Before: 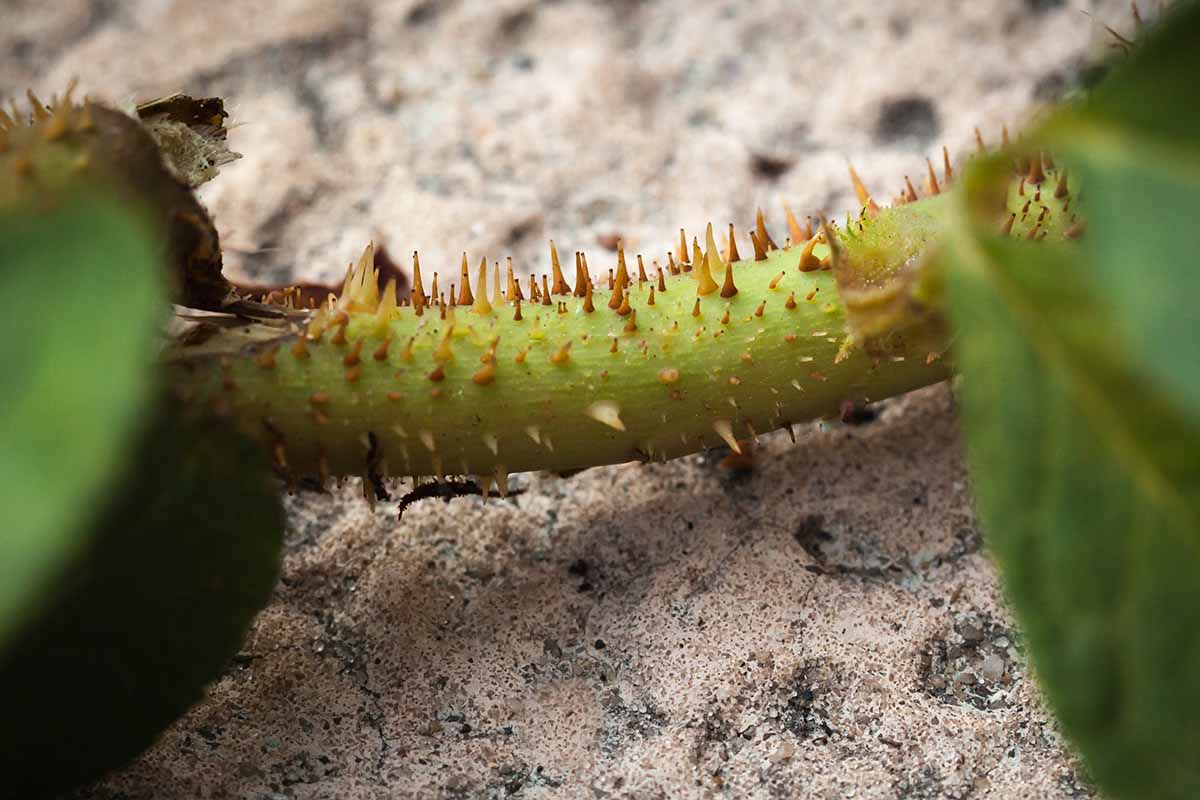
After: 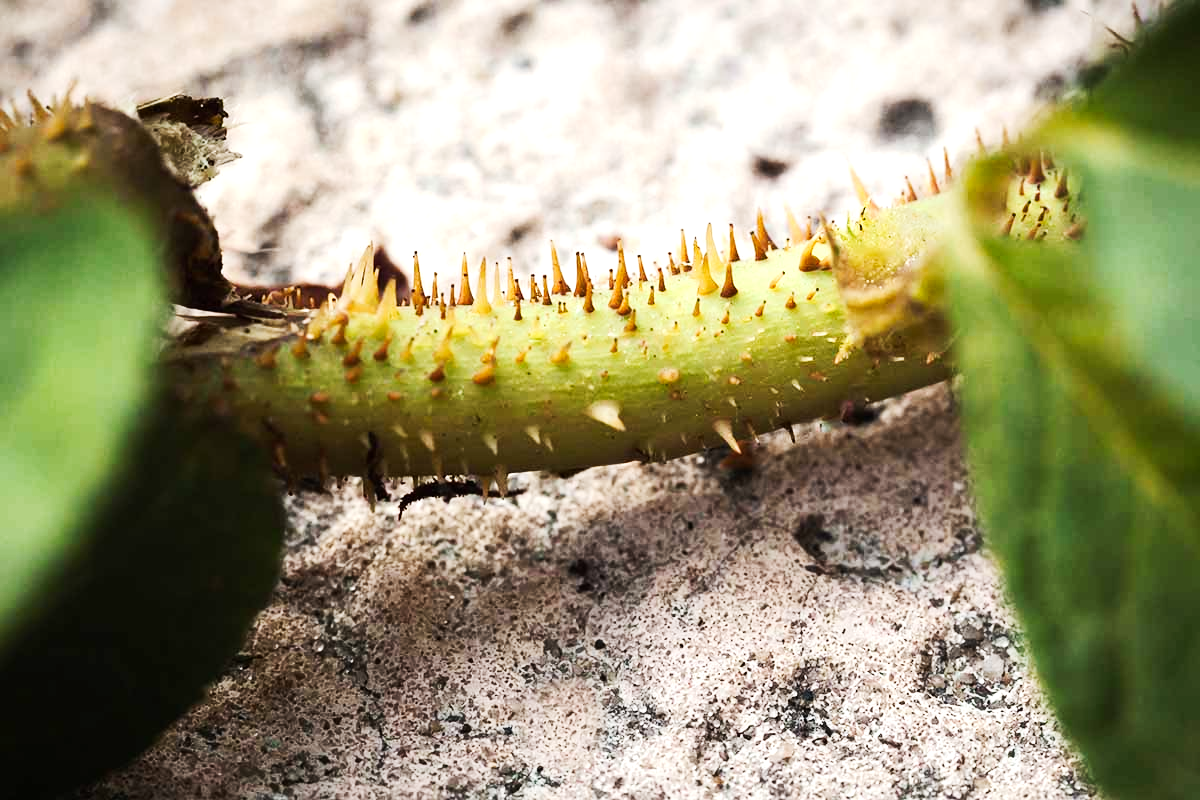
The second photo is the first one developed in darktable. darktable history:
tone equalizer: -8 EV -0.75 EV, -7 EV -0.7 EV, -6 EV -0.6 EV, -5 EV -0.4 EV, -3 EV 0.4 EV, -2 EV 0.6 EV, -1 EV 0.7 EV, +0 EV 0.75 EV, edges refinement/feathering 500, mask exposure compensation -1.57 EV, preserve details no
tone curve: curves: ch0 [(0, 0) (0.003, 0.003) (0.011, 0.014) (0.025, 0.033) (0.044, 0.06) (0.069, 0.096) (0.1, 0.132) (0.136, 0.174) (0.177, 0.226) (0.224, 0.282) (0.277, 0.352) (0.335, 0.435) (0.399, 0.524) (0.468, 0.615) (0.543, 0.695) (0.623, 0.771) (0.709, 0.835) (0.801, 0.894) (0.898, 0.944) (1, 1)], preserve colors none
